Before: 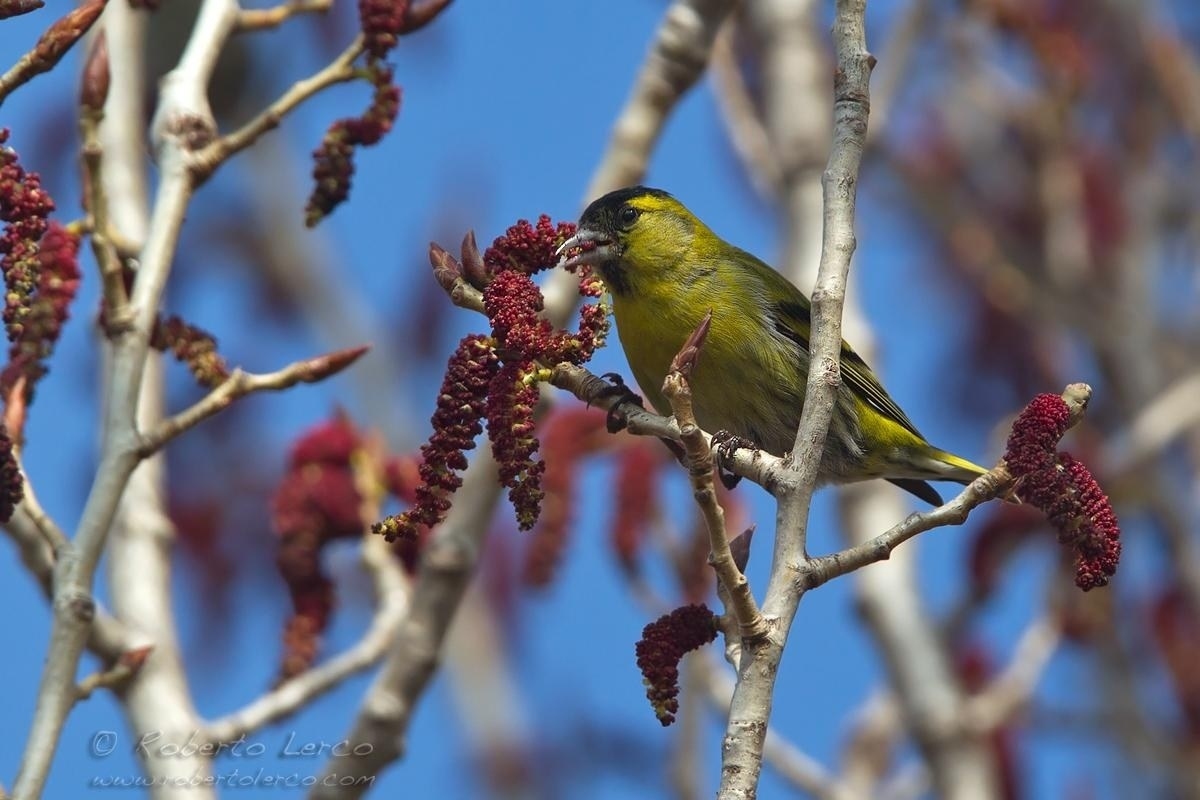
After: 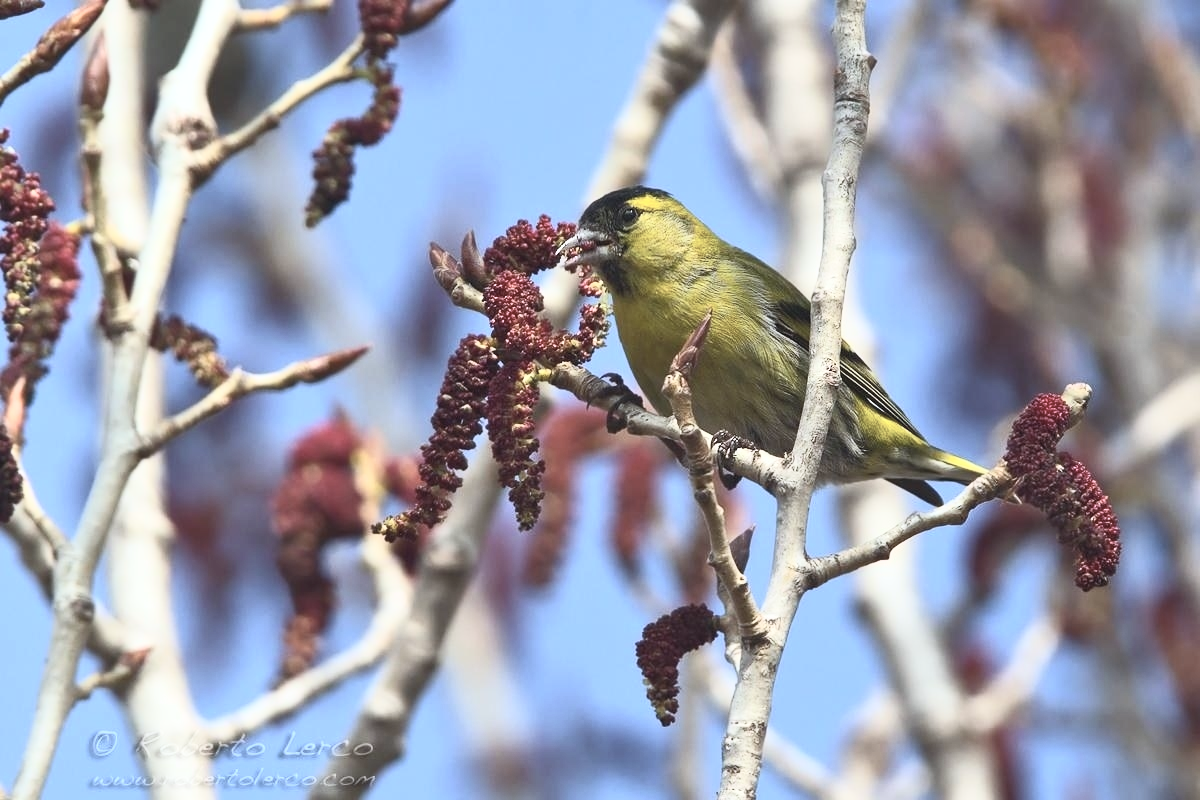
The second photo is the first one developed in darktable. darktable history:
contrast brightness saturation: contrast 0.43, brightness 0.56, saturation -0.19
white balance: red 0.983, blue 1.036
